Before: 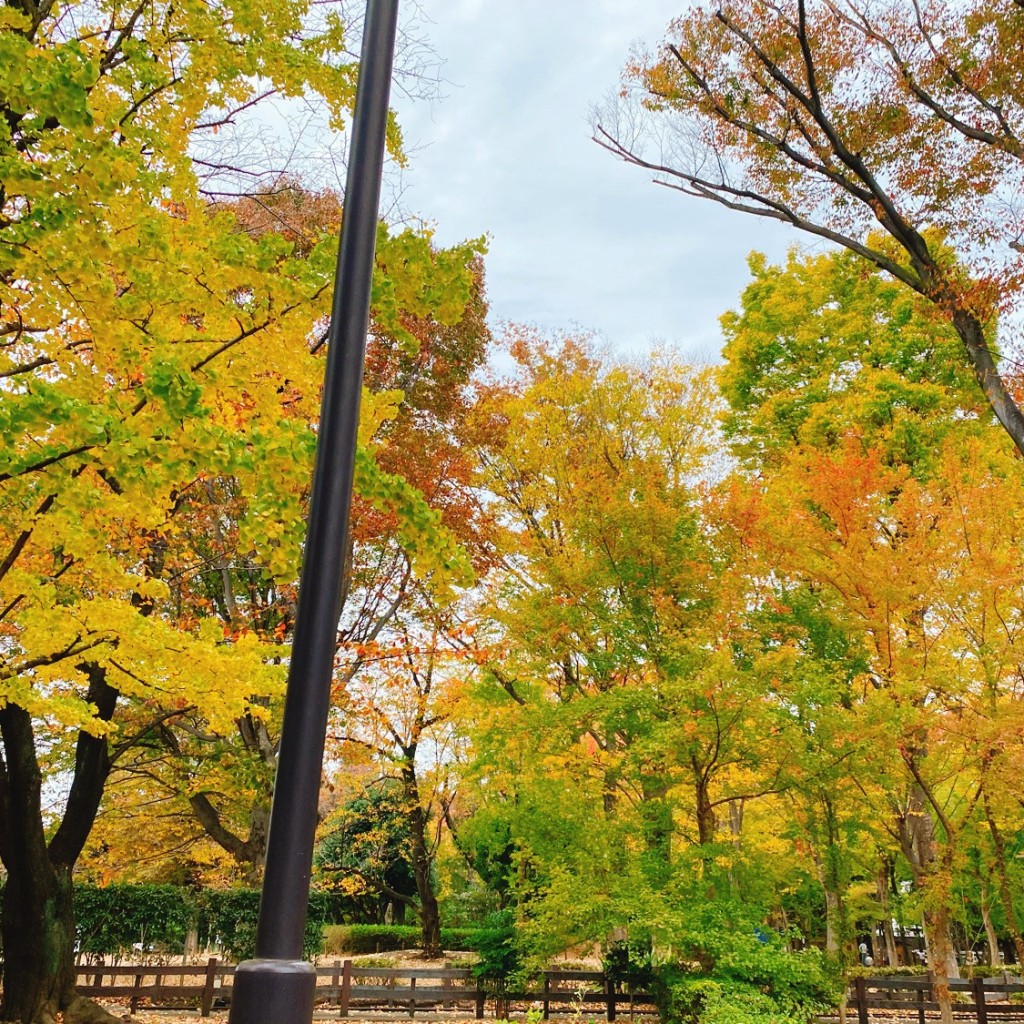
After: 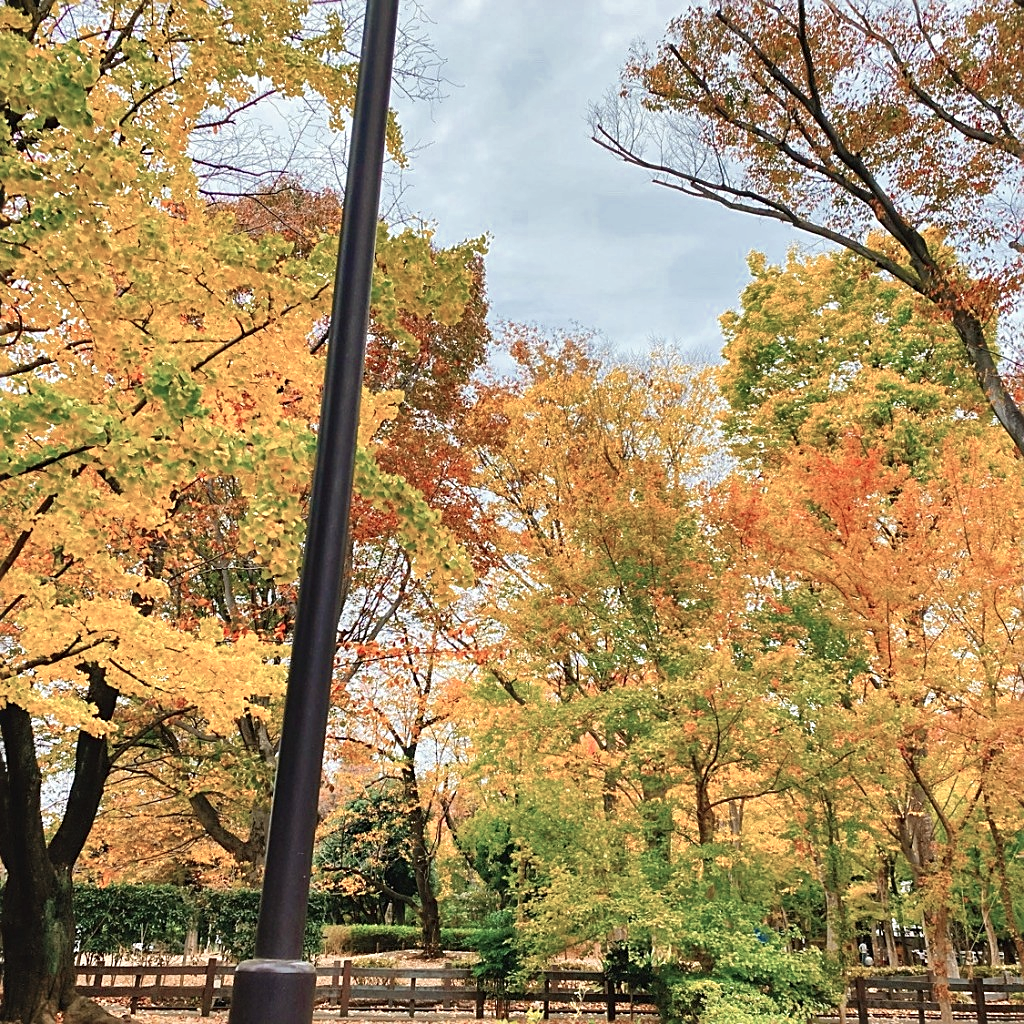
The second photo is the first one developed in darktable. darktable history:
color zones: curves: ch0 [(0, 0.473) (0.001, 0.473) (0.226, 0.548) (0.4, 0.589) (0.525, 0.54) (0.728, 0.403) (0.999, 0.473) (1, 0.473)]; ch1 [(0, 0.619) (0.001, 0.619) (0.234, 0.388) (0.4, 0.372) (0.528, 0.422) (0.732, 0.53) (0.999, 0.619) (1, 0.619)]; ch2 [(0, 0.547) (0.001, 0.547) (0.226, 0.45) (0.4, 0.525) (0.525, 0.585) (0.8, 0.511) (0.999, 0.547) (1, 0.547)]
sharpen: on, module defaults
shadows and highlights: highlights color adjustment 0.393%, low approximation 0.01, soften with gaussian
